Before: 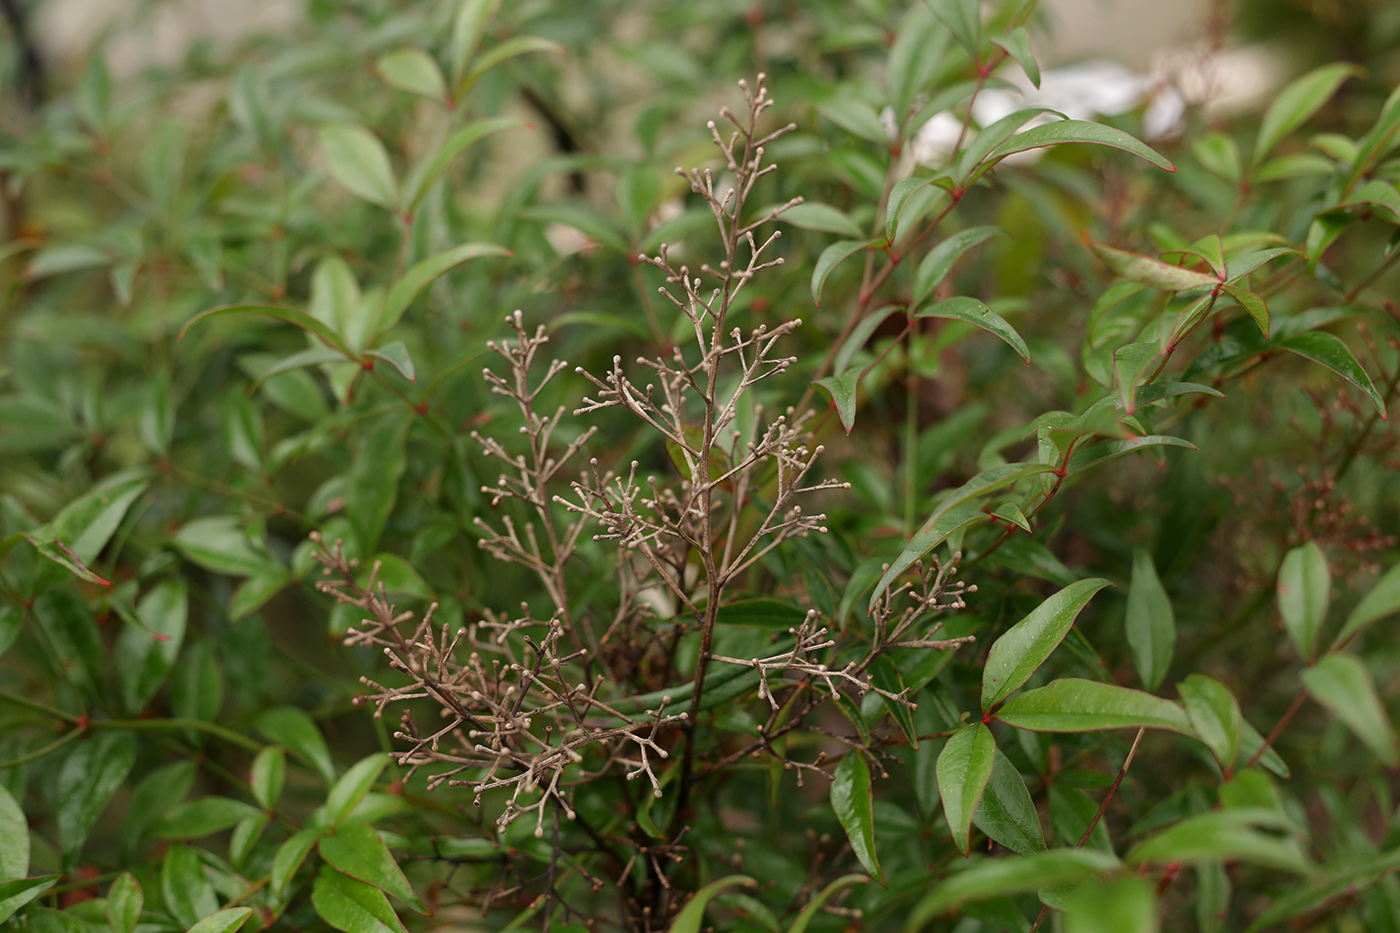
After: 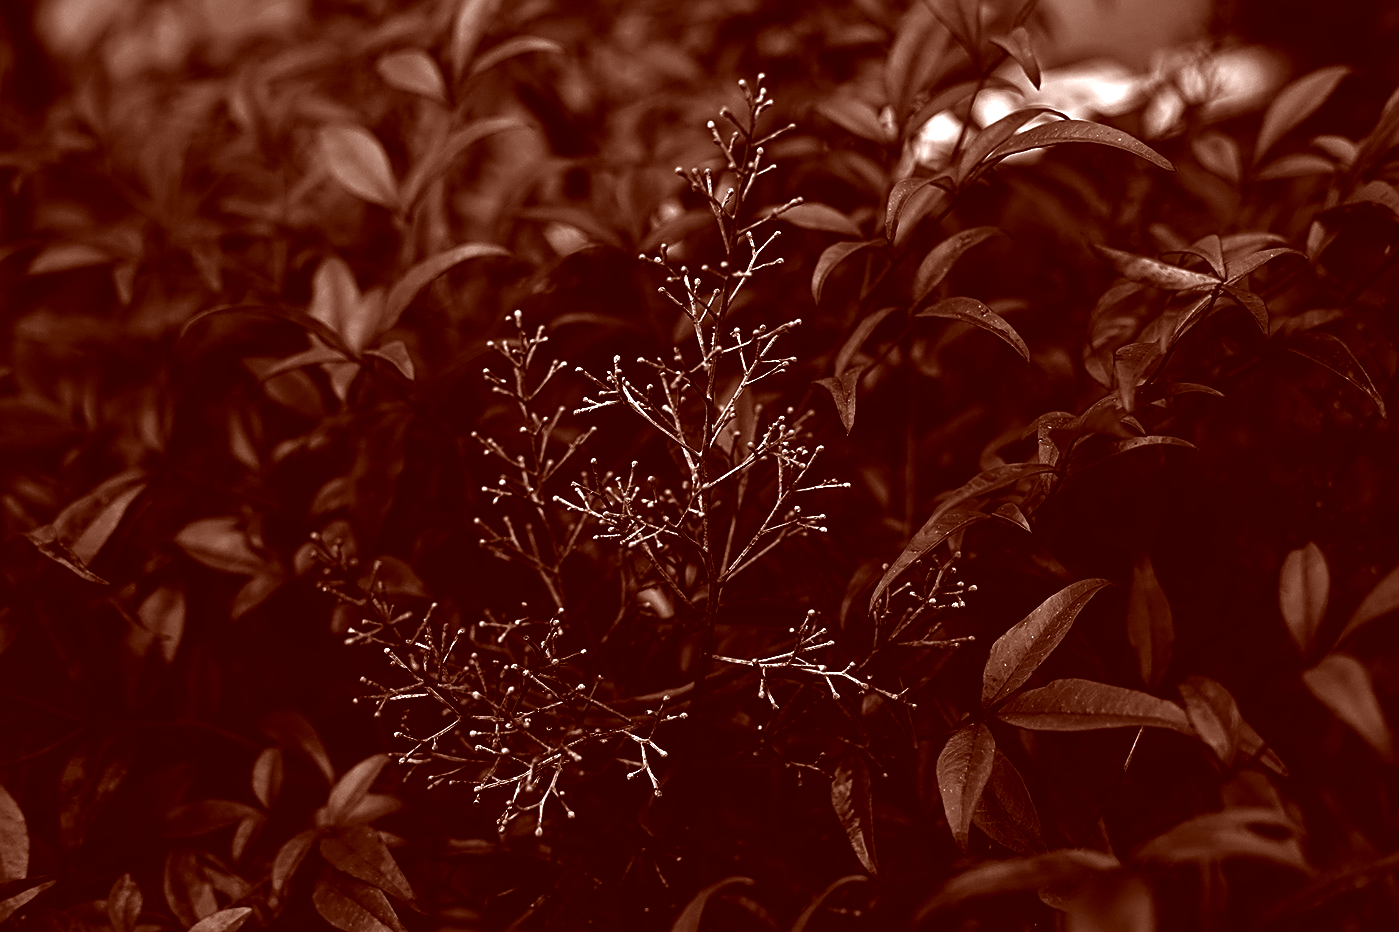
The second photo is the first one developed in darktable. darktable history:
exposure: exposure 0.406 EV, compensate highlight preservation false
color correction: highlights a* 9.24, highlights b* 8.71, shadows a* 39.42, shadows b* 39.56, saturation 0.816
contrast brightness saturation: contrast 0.023, brightness -0.996, saturation -0.997
local contrast: highlights 106%, shadows 100%, detail 119%, midtone range 0.2
sharpen: radius 2.55, amount 0.637
